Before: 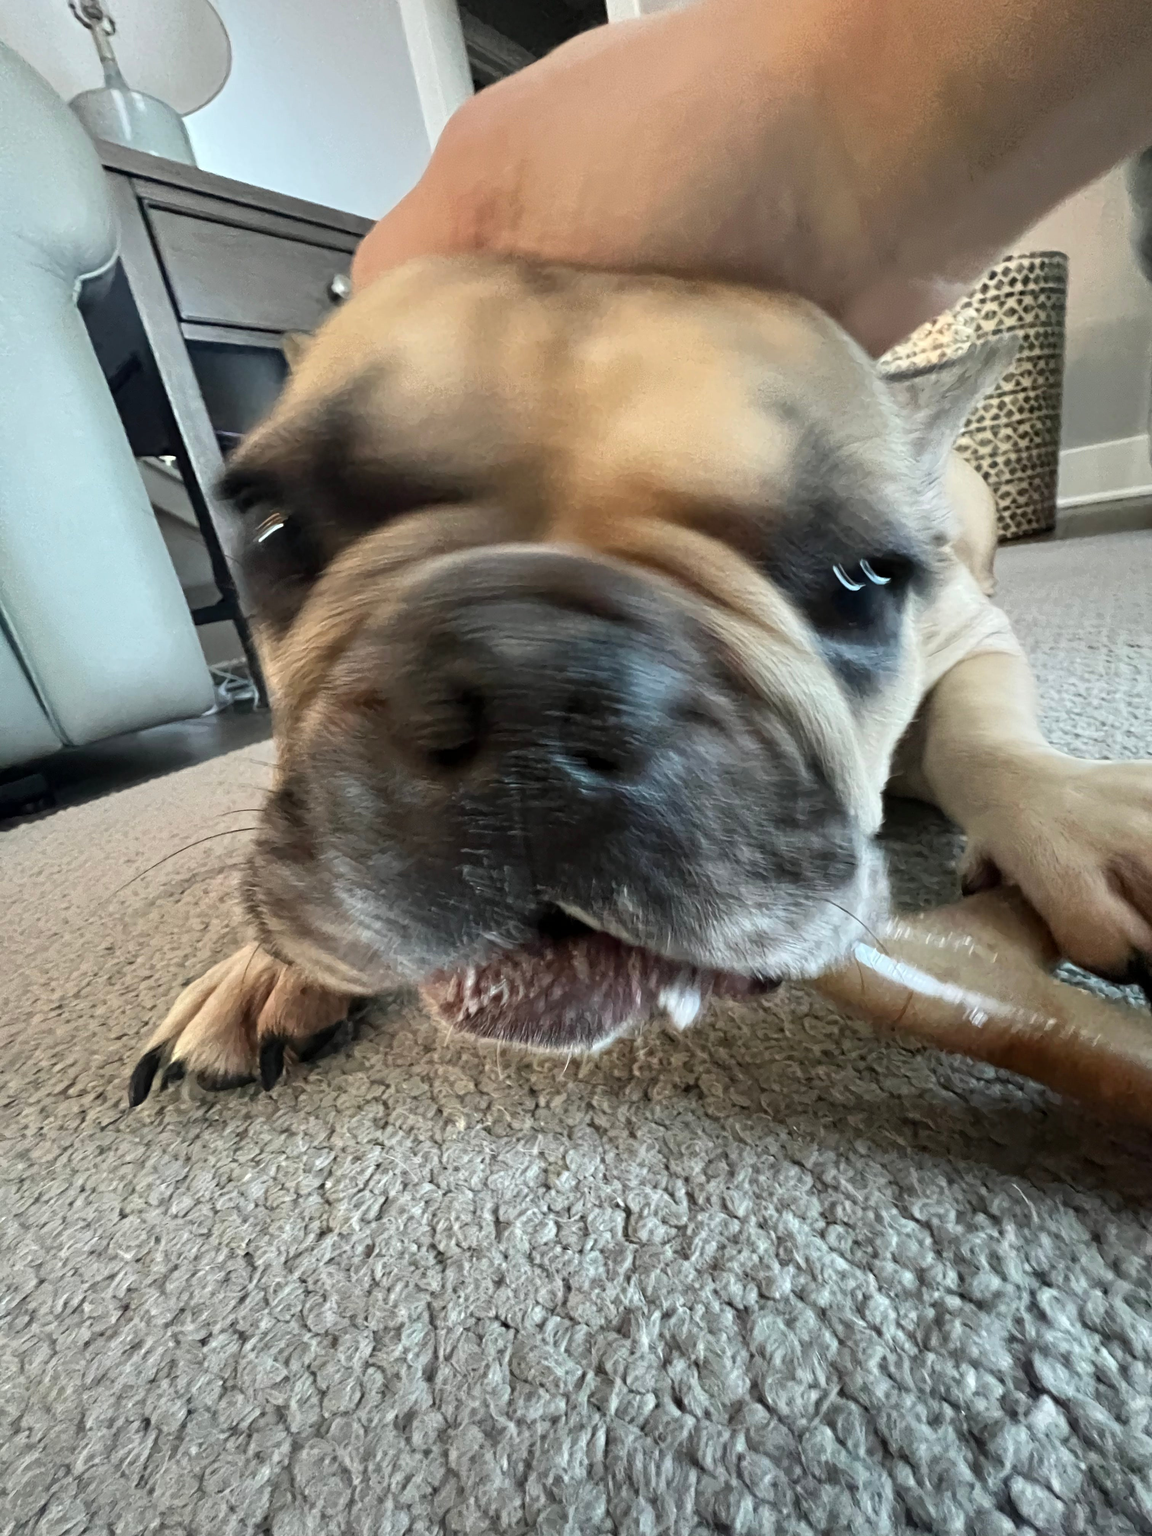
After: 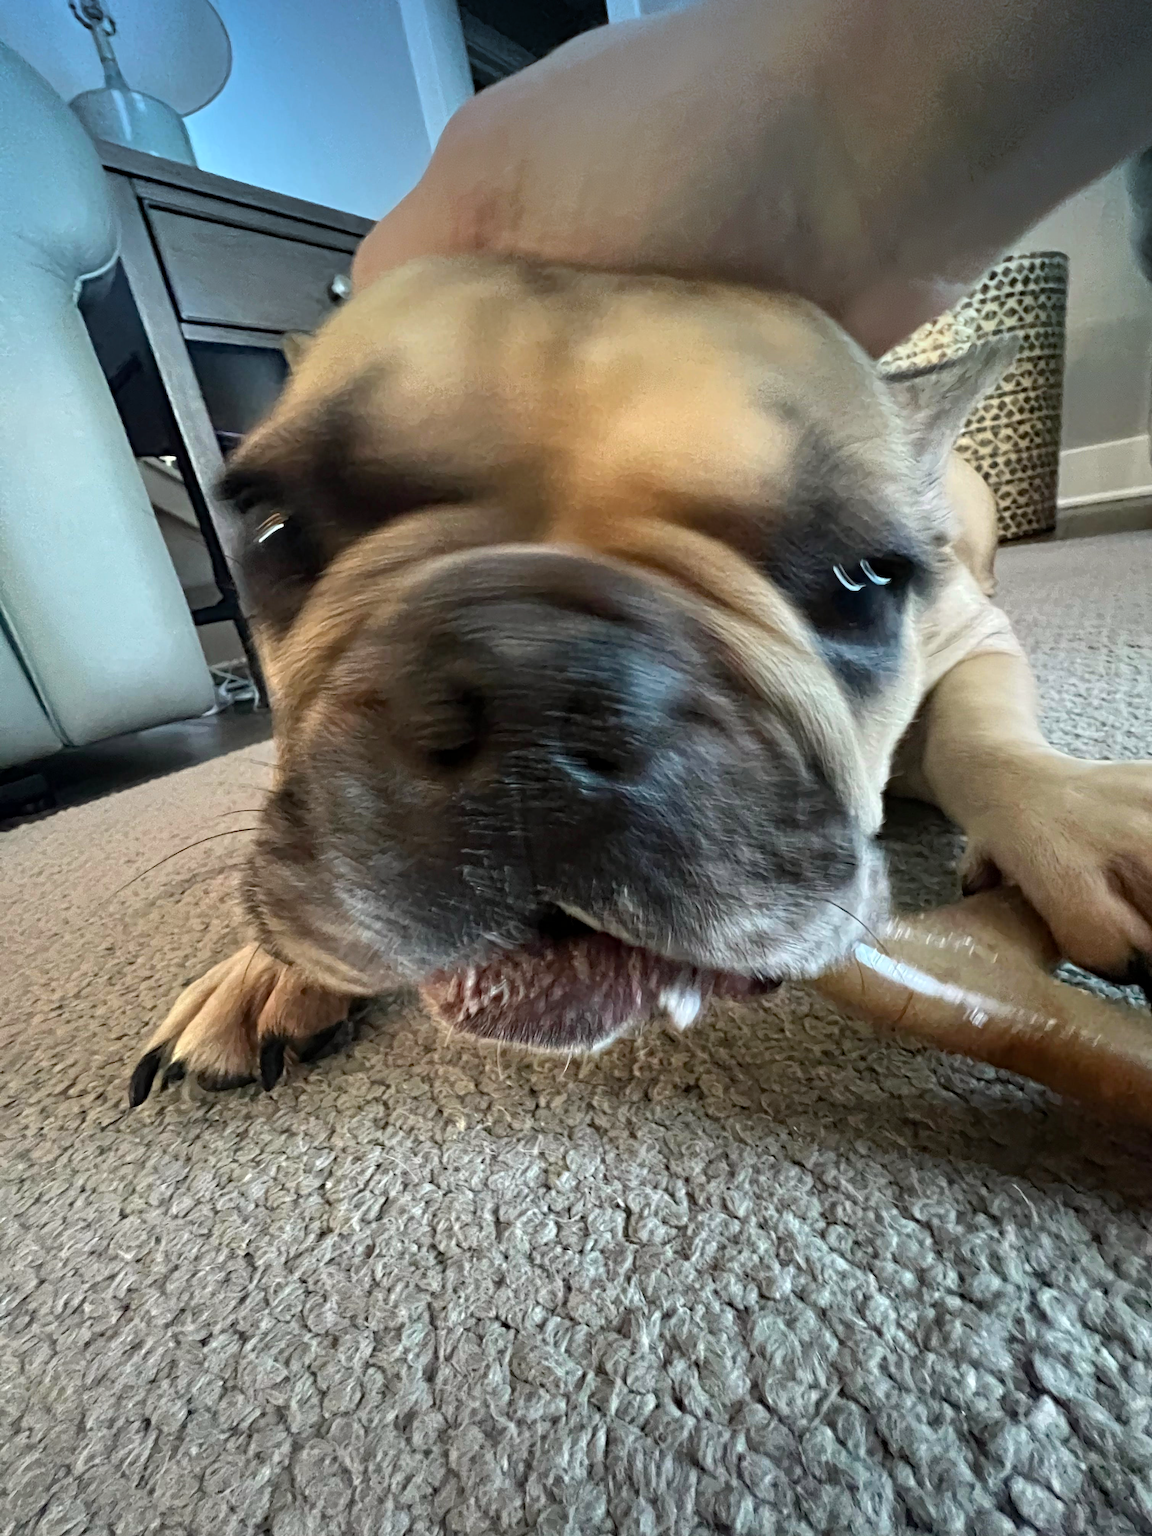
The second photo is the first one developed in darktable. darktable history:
sharpen: radius 2.883, amount 0.868, threshold 47.523
graduated density: density 2.02 EV, hardness 44%, rotation 0.374°, offset 8.21, hue 208.8°, saturation 97%
haze removal: strength 0.29, distance 0.25, compatibility mode true, adaptive false
